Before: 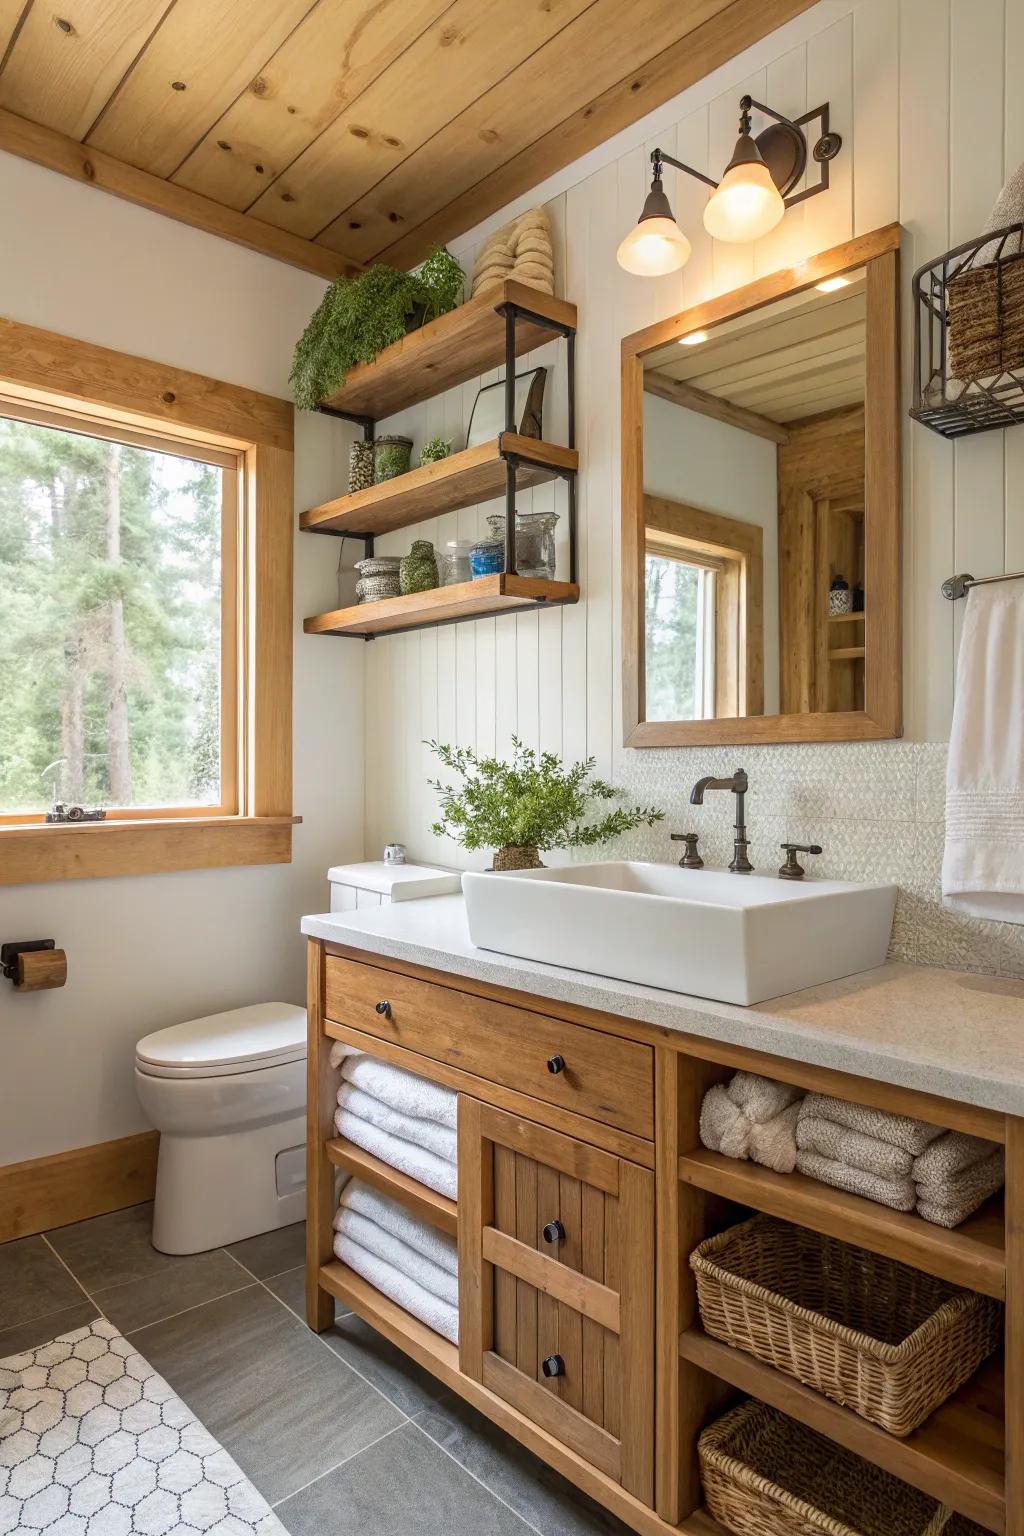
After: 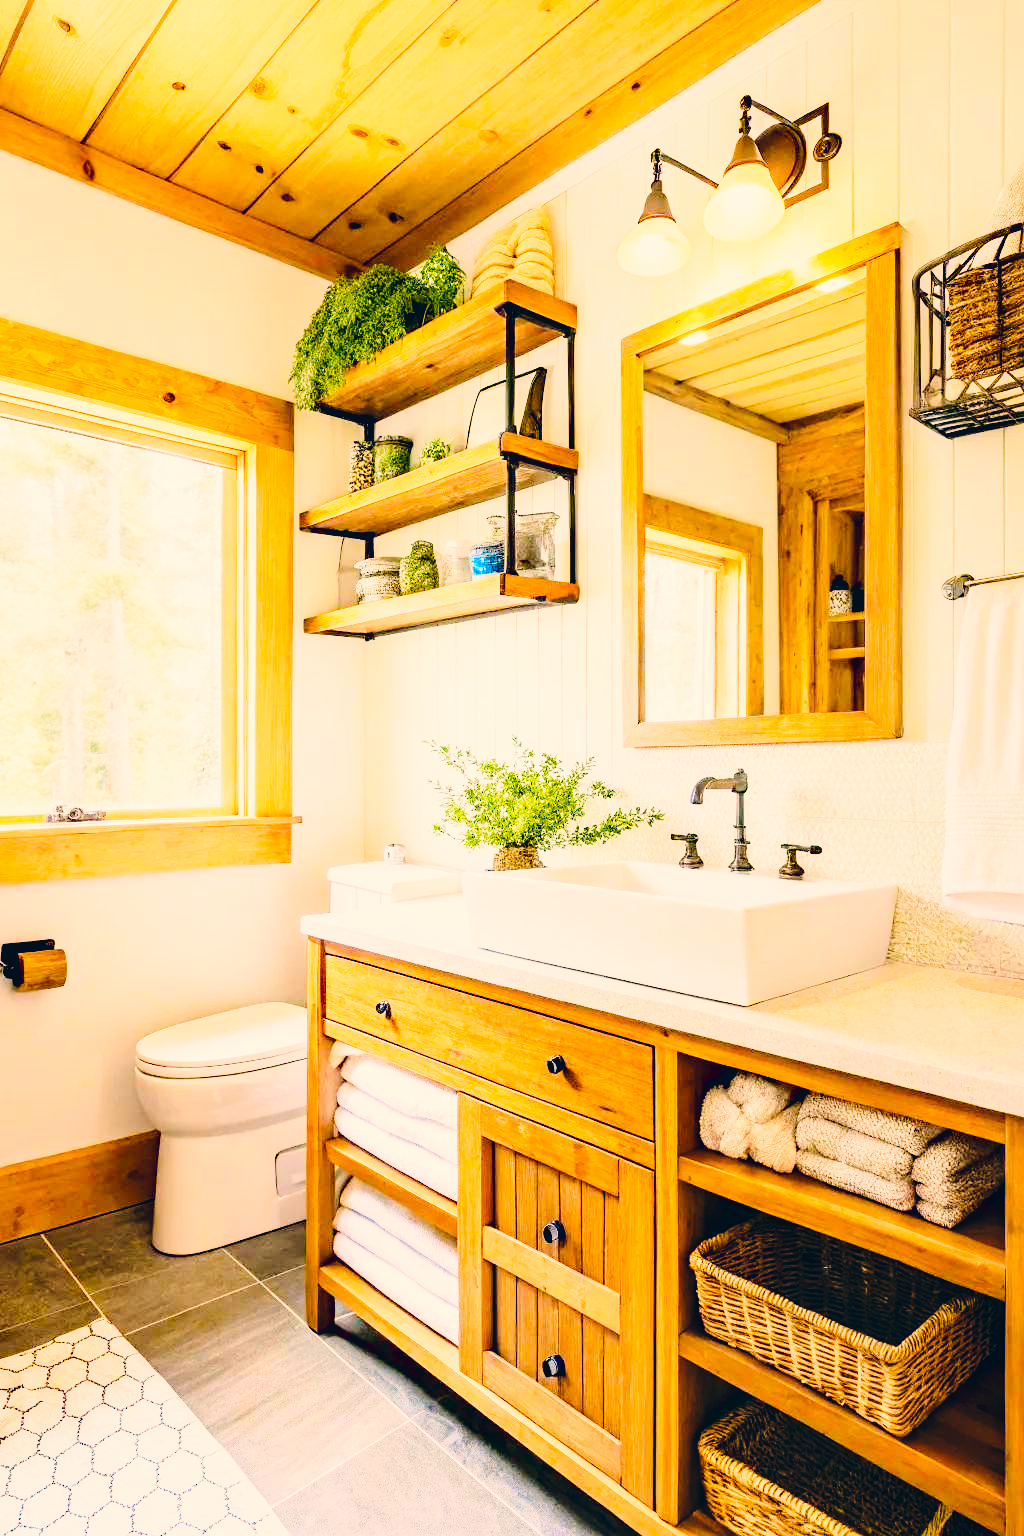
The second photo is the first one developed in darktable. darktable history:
color balance rgb: shadows lift › chroma 0.929%, shadows lift › hue 113.46°, perceptual saturation grading › global saturation 16.396%, global vibrance 20%
base curve: curves: ch0 [(0, 0) (0.04, 0.03) (0.133, 0.232) (0.448, 0.748) (0.843, 0.968) (1, 1)], fusion 1, preserve colors none
color correction: highlights a* 10.33, highlights b* 14.04, shadows a* -9.85, shadows b* -14.97
tone curve: curves: ch0 [(0, 0.023) (0.103, 0.087) (0.277, 0.28) (0.46, 0.554) (0.569, 0.68) (0.735, 0.843) (0.994, 0.984)]; ch1 [(0, 0) (0.324, 0.285) (0.456, 0.438) (0.488, 0.497) (0.512, 0.503) (0.535, 0.535) (0.599, 0.606) (0.715, 0.738) (1, 1)]; ch2 [(0, 0) (0.369, 0.388) (0.449, 0.431) (0.478, 0.471) (0.502, 0.503) (0.55, 0.553) (0.603, 0.602) (0.656, 0.713) (1, 1)], color space Lab, linked channels, preserve colors none
